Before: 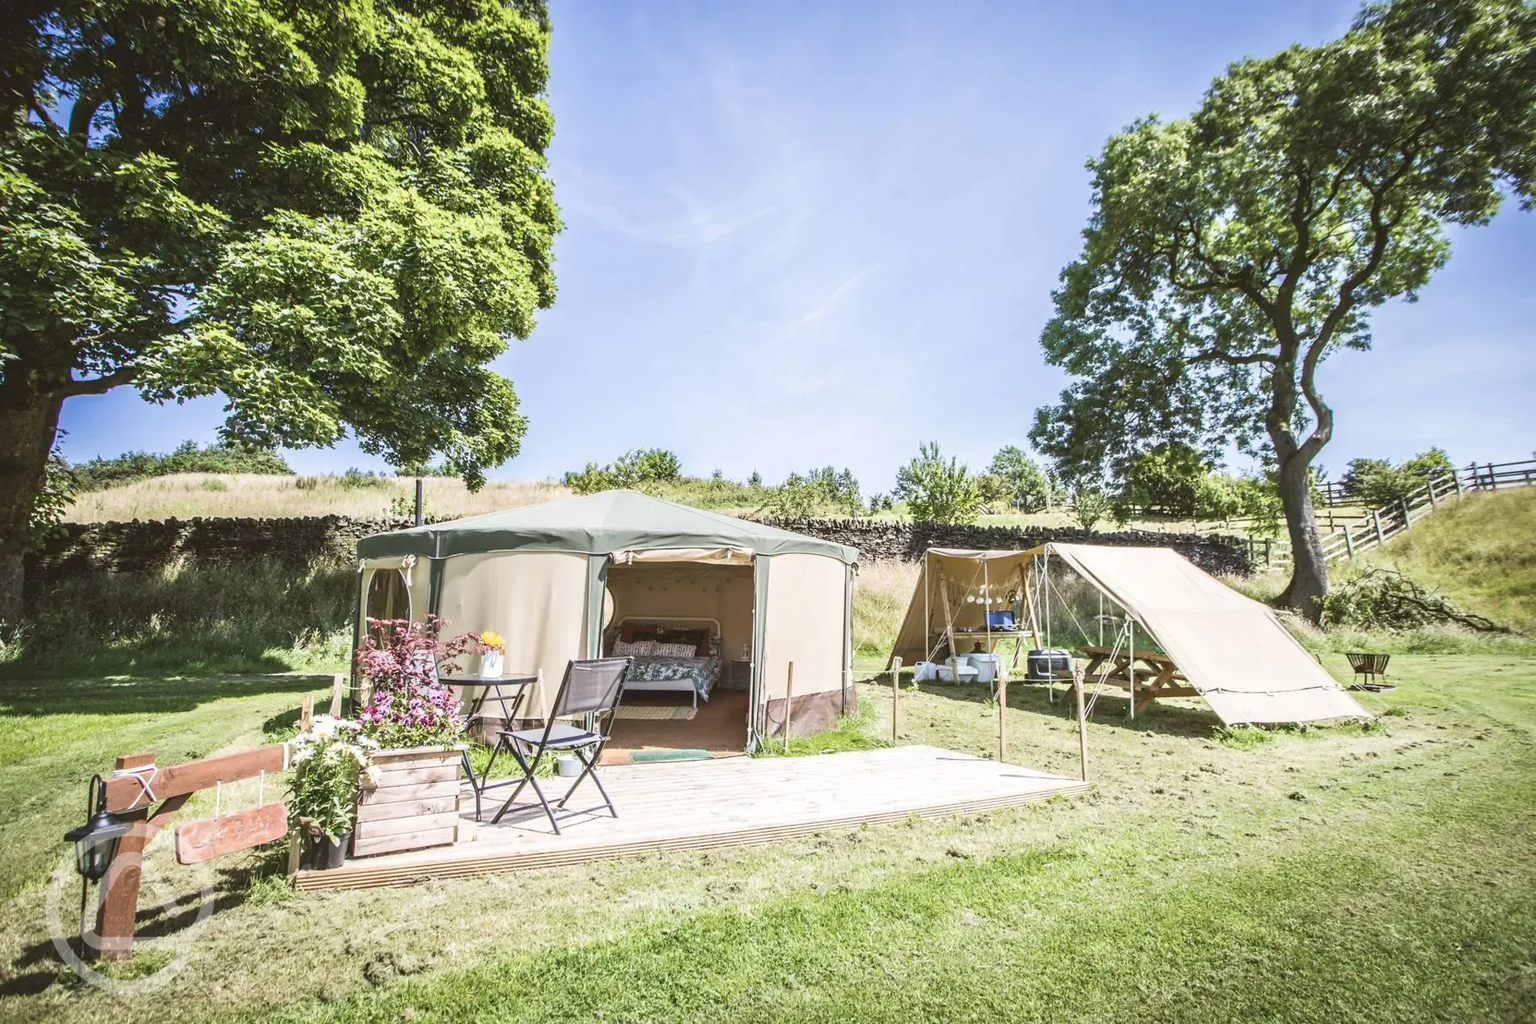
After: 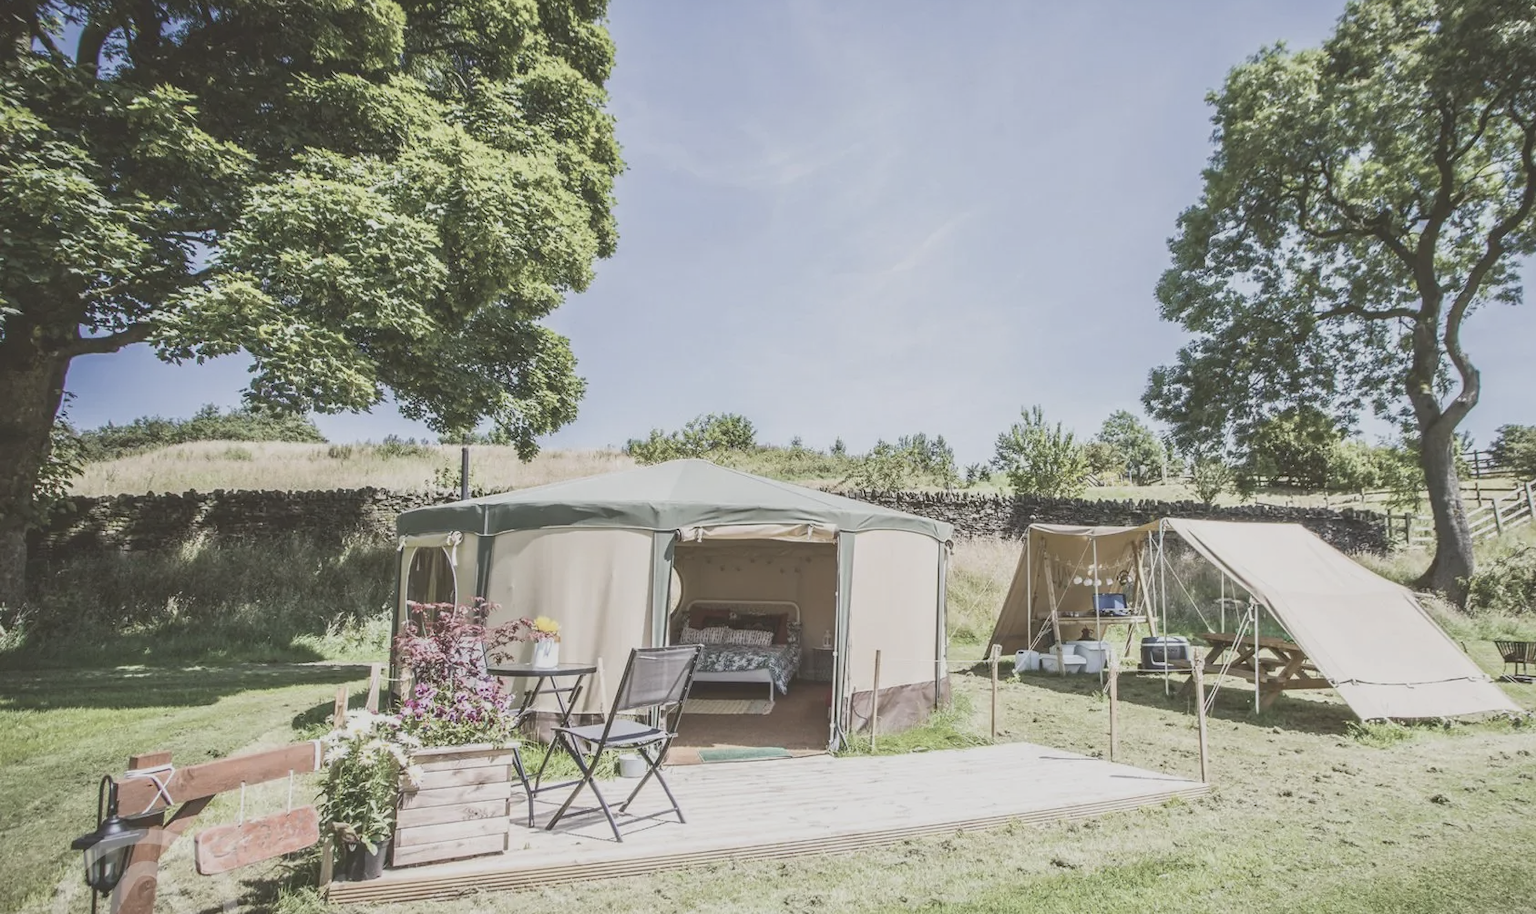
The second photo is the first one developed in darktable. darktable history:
crop: top 7.467%, right 9.891%, bottom 12.074%
contrast brightness saturation: contrast -0.252, saturation -0.442
